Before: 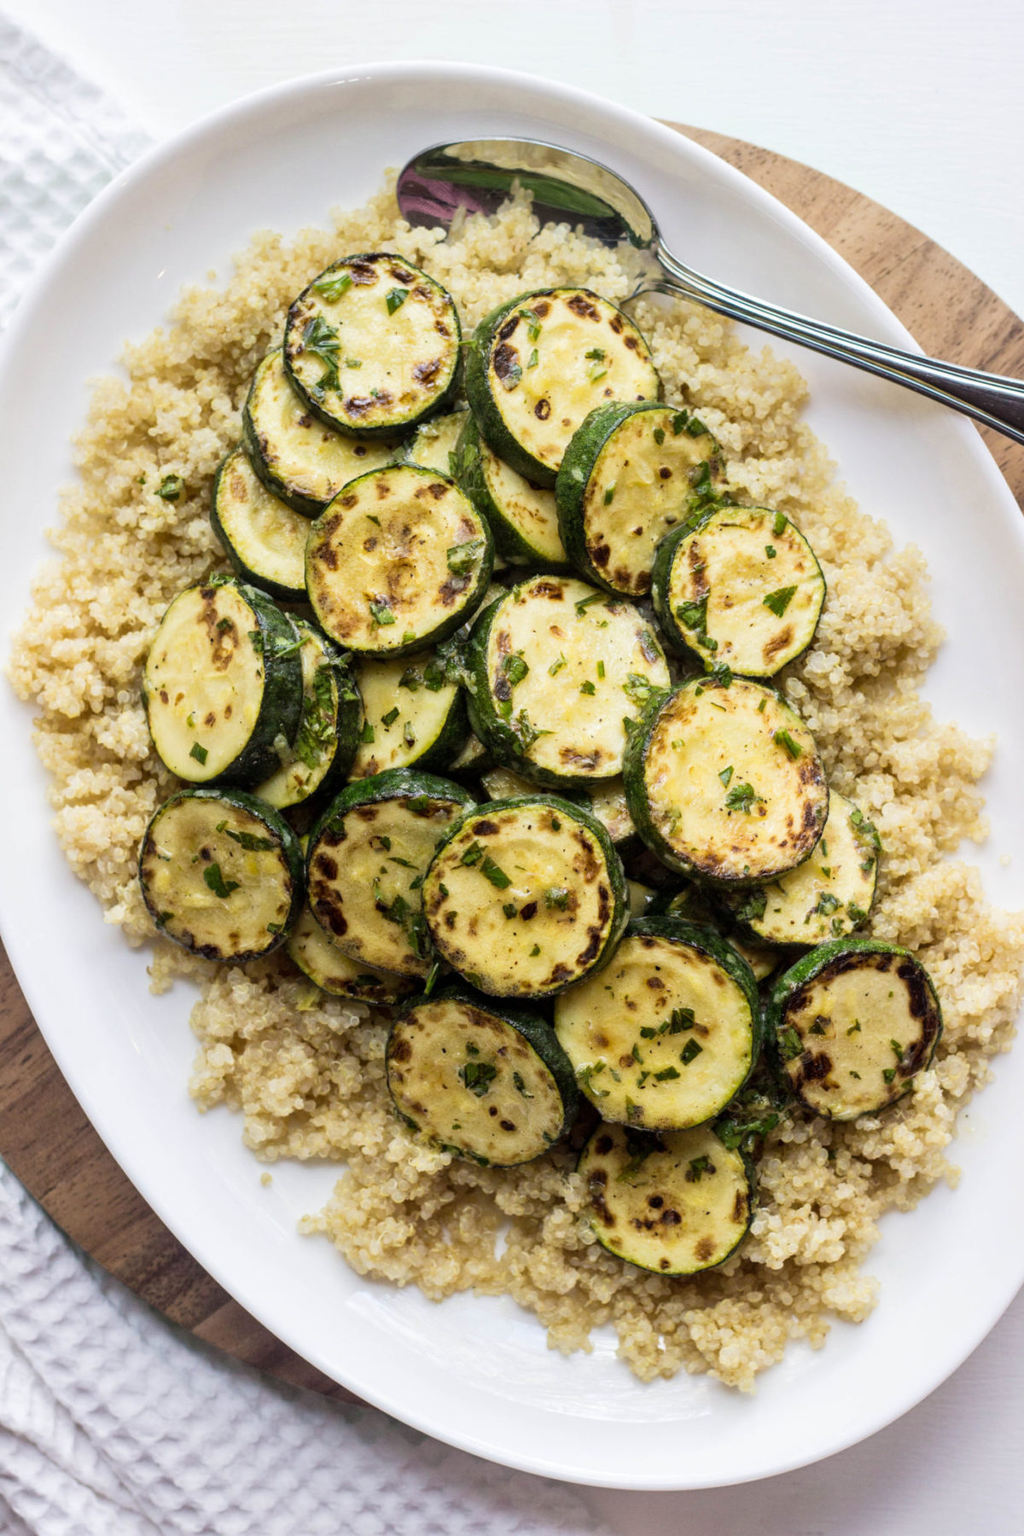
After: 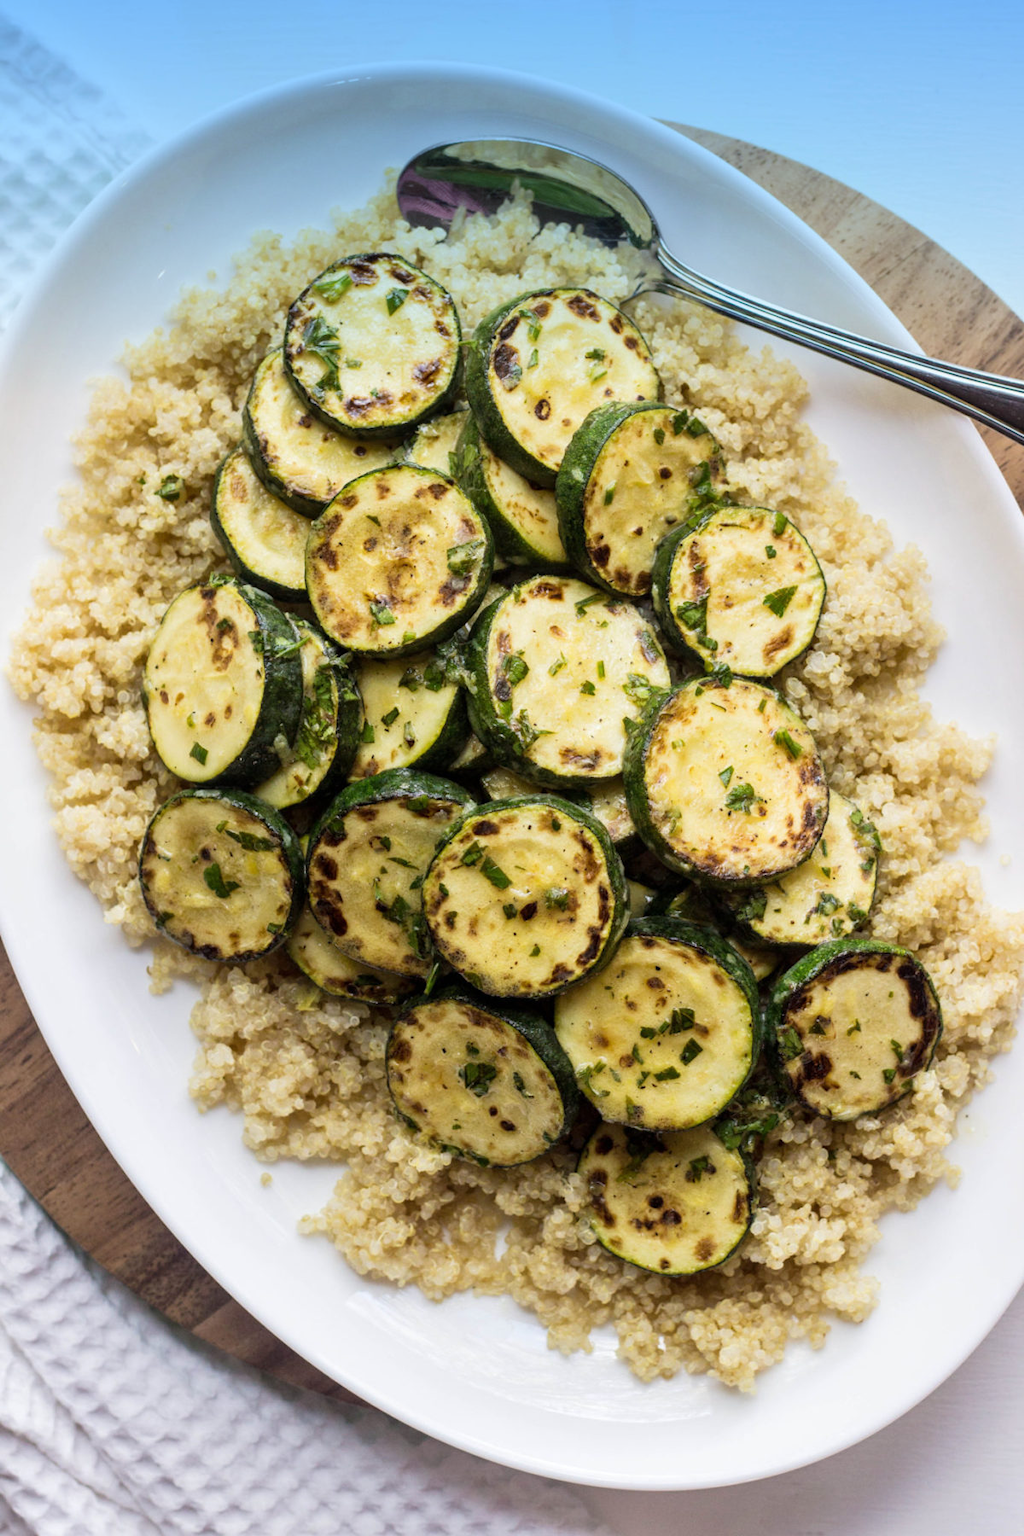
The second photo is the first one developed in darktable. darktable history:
graduated density: density 2.02 EV, hardness 44%, rotation 0.374°, offset 8.21, hue 208.8°, saturation 97%
